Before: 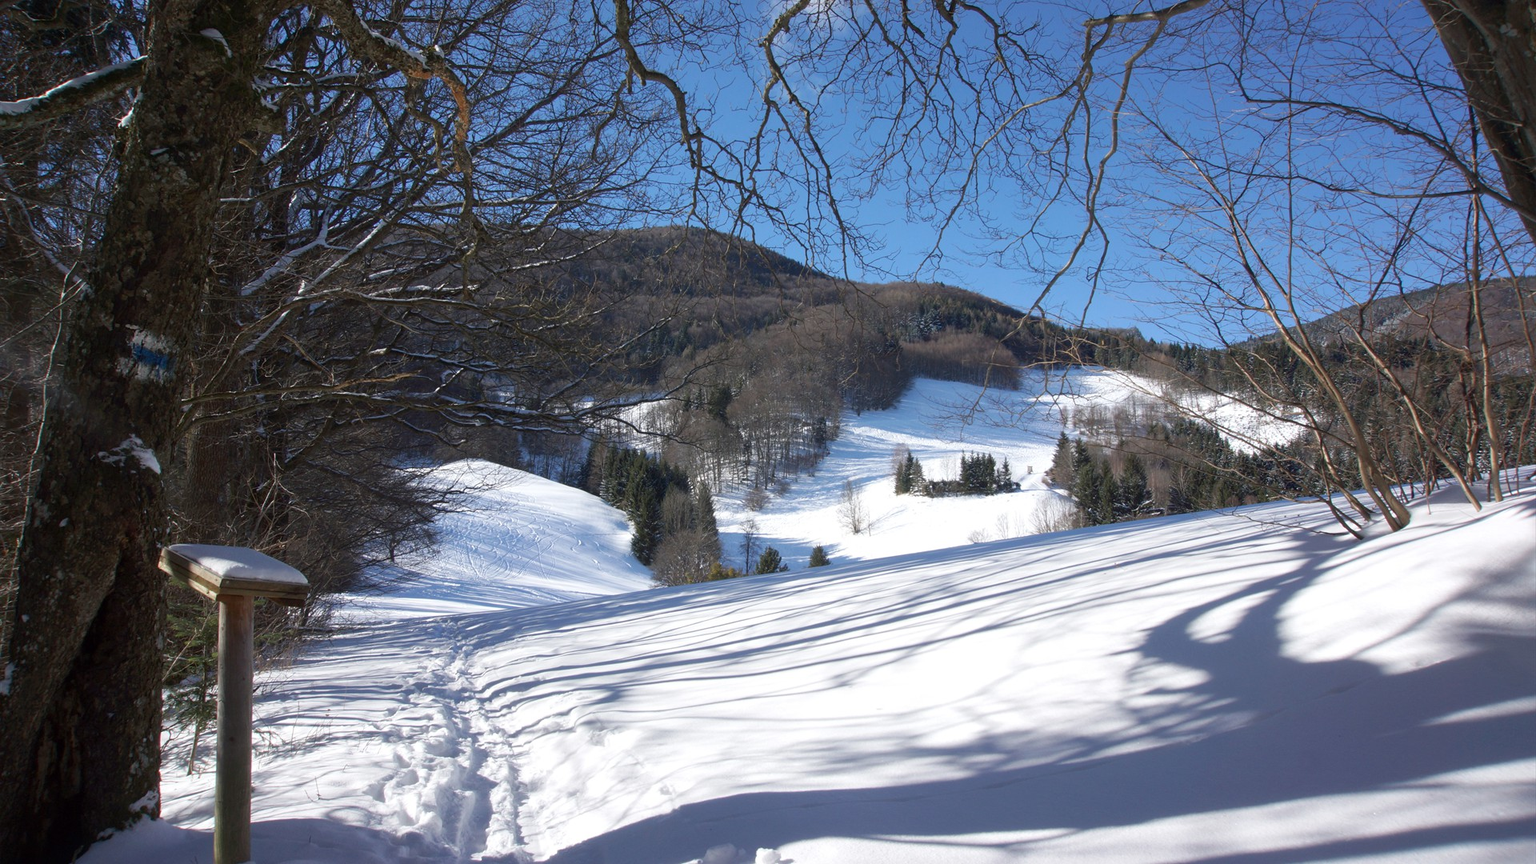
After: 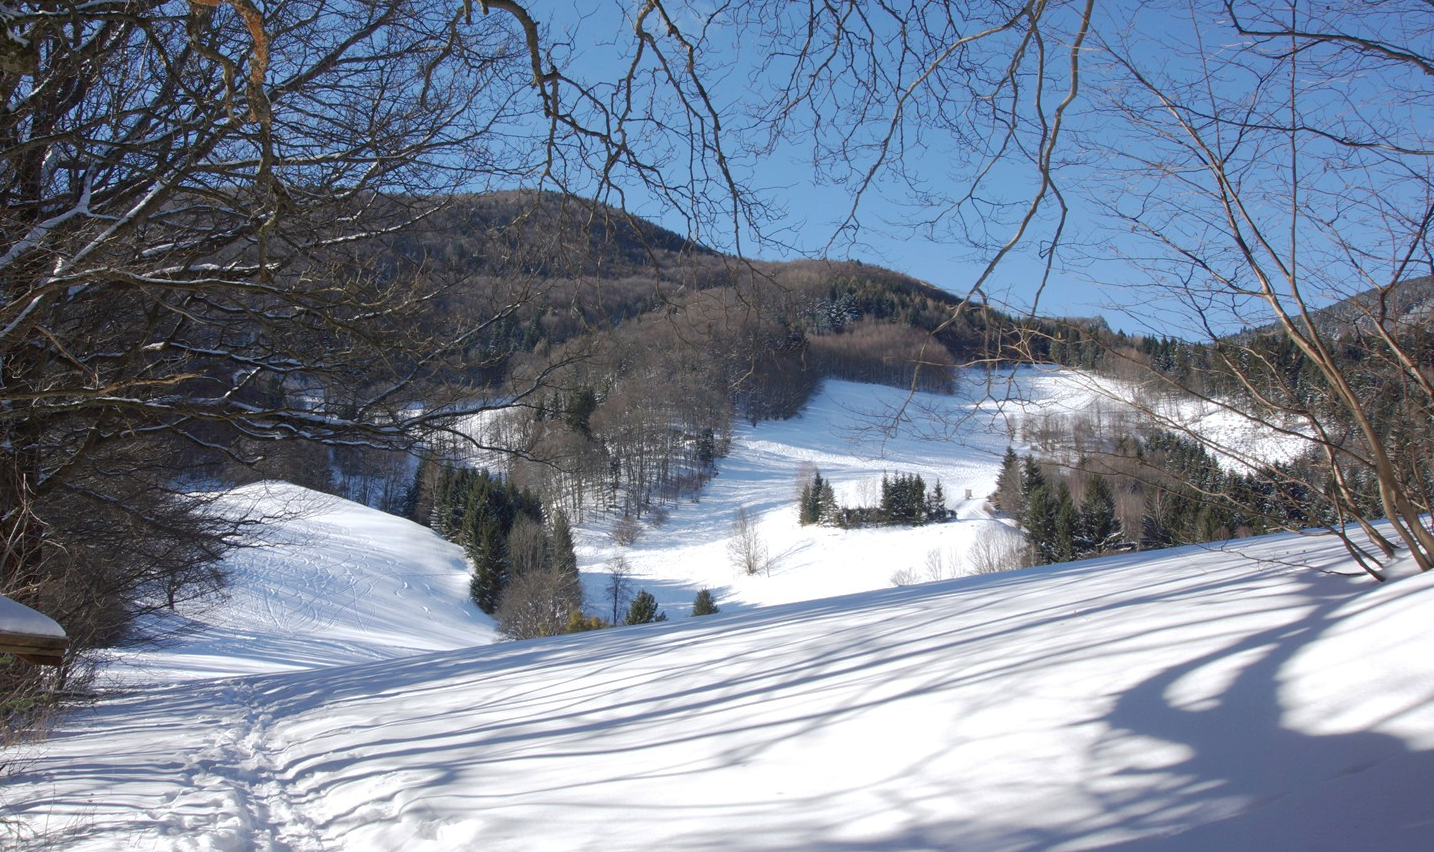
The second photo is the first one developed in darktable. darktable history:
base curve: curves: ch0 [(0, 0) (0.235, 0.266) (0.503, 0.496) (0.786, 0.72) (1, 1)], preserve colors none
crop: left 16.666%, top 8.646%, right 8.605%, bottom 12.449%
